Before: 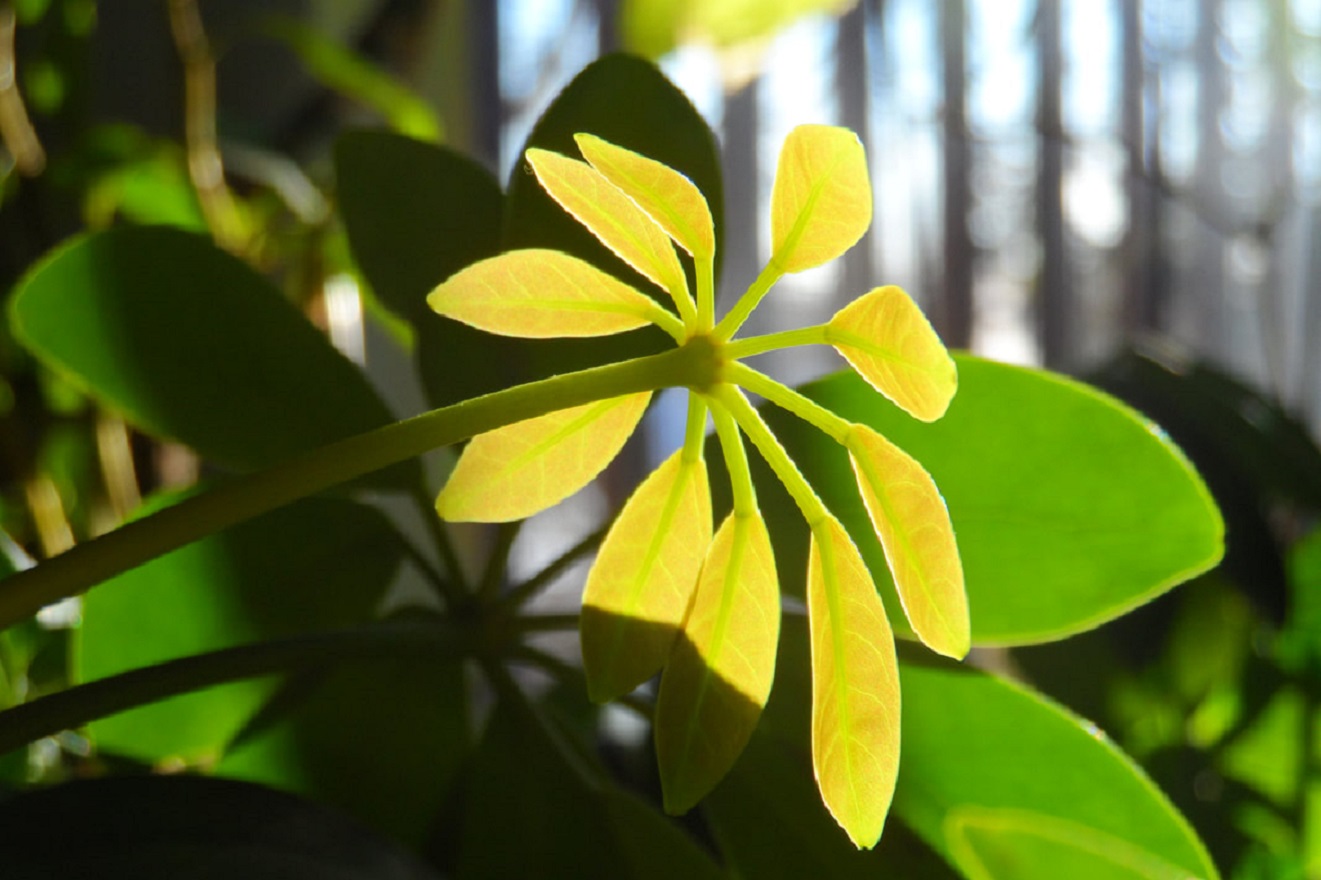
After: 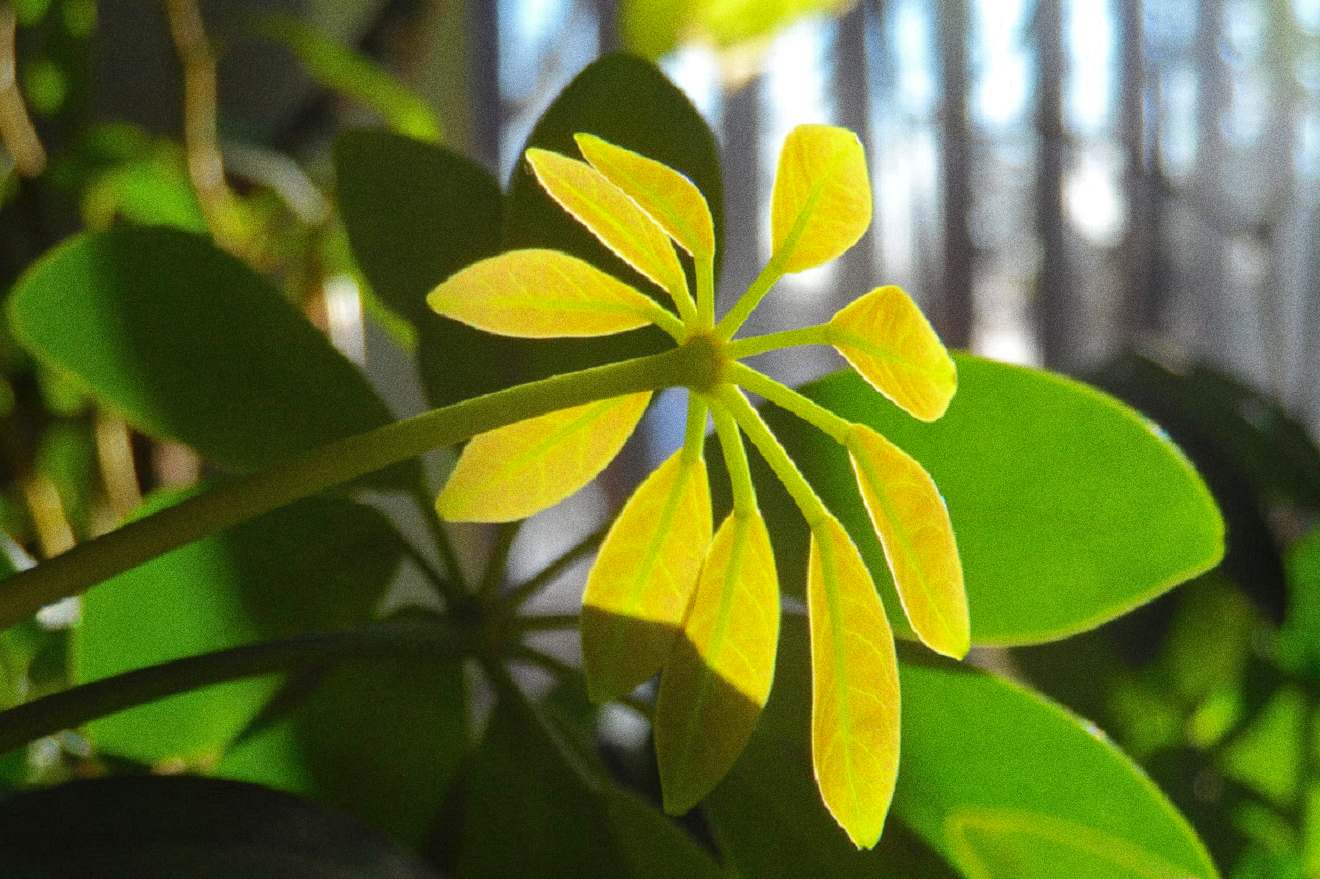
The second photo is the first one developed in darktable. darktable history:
grain: coarseness 0.09 ISO, strength 40%
shadows and highlights: on, module defaults
